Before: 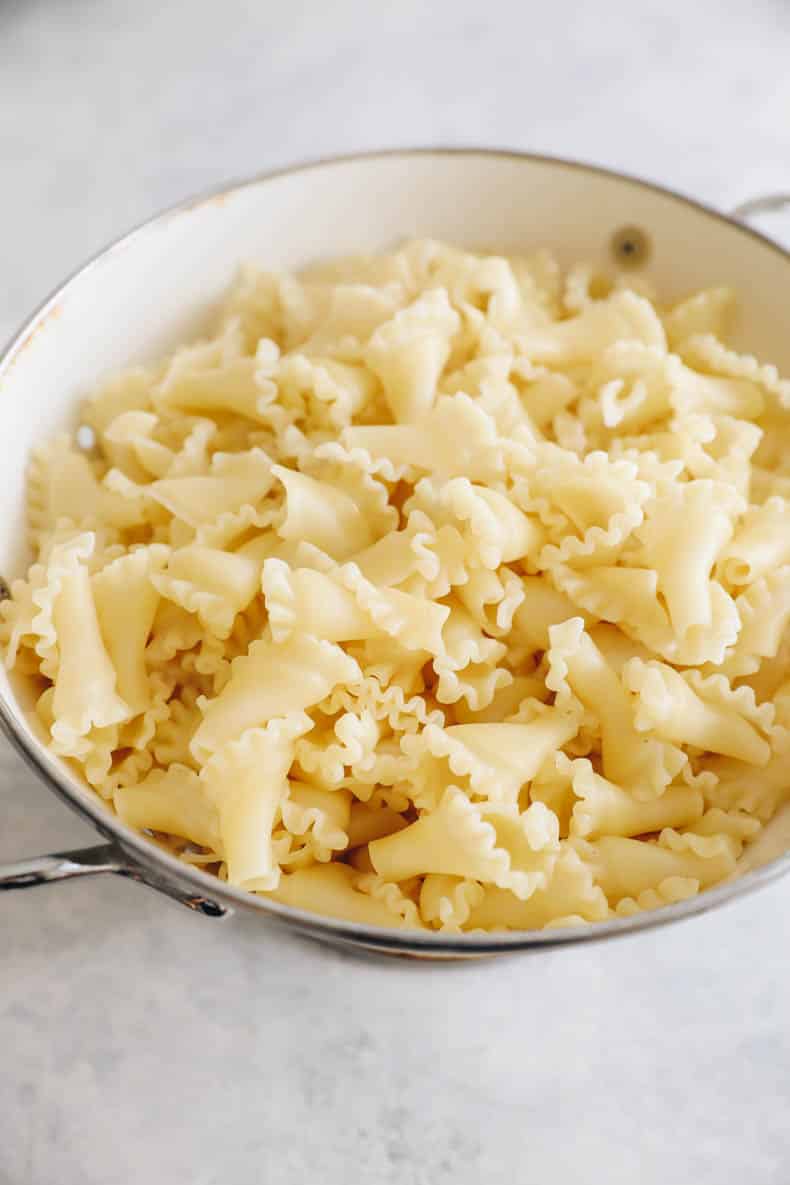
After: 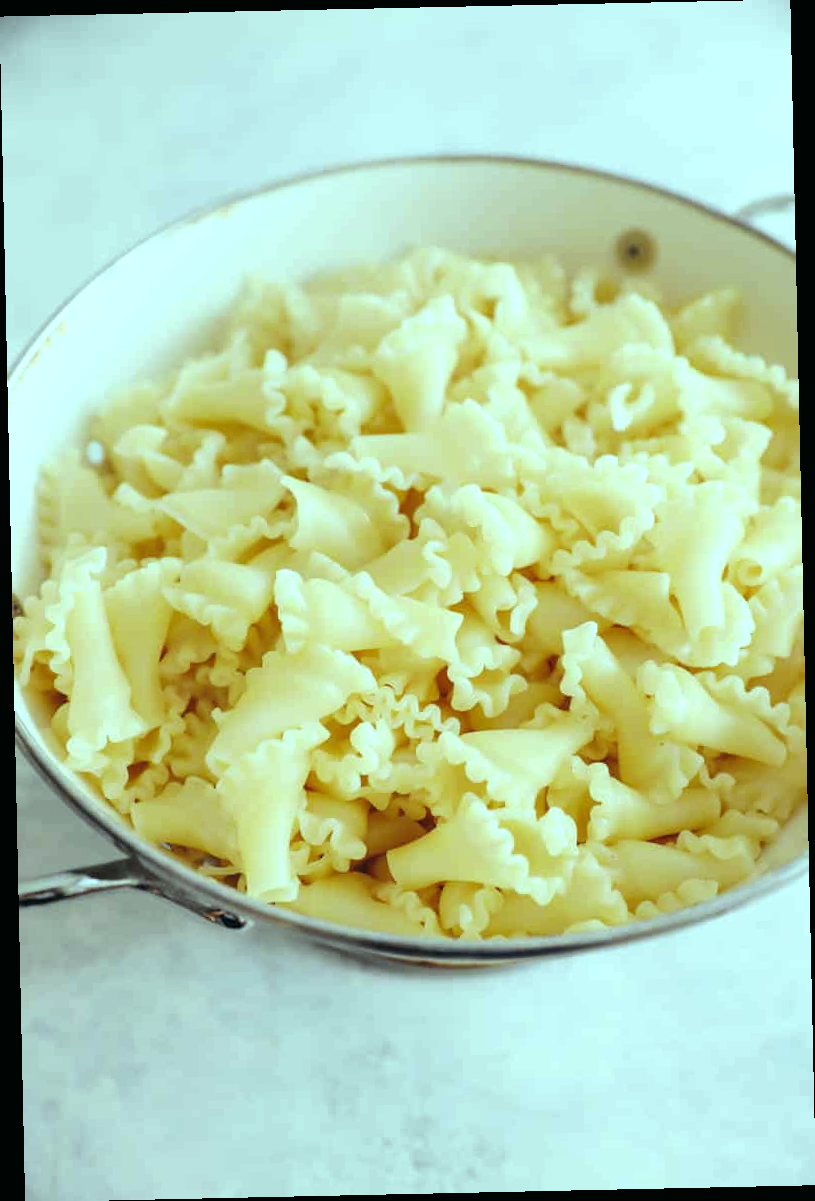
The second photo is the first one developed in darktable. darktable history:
color balance: mode lift, gamma, gain (sRGB), lift [0.997, 0.979, 1.021, 1.011], gamma [1, 1.084, 0.916, 0.998], gain [1, 0.87, 1.13, 1.101], contrast 4.55%, contrast fulcrum 38.24%, output saturation 104.09%
rotate and perspective: rotation -1.24°, automatic cropping off
white balance: emerald 1
